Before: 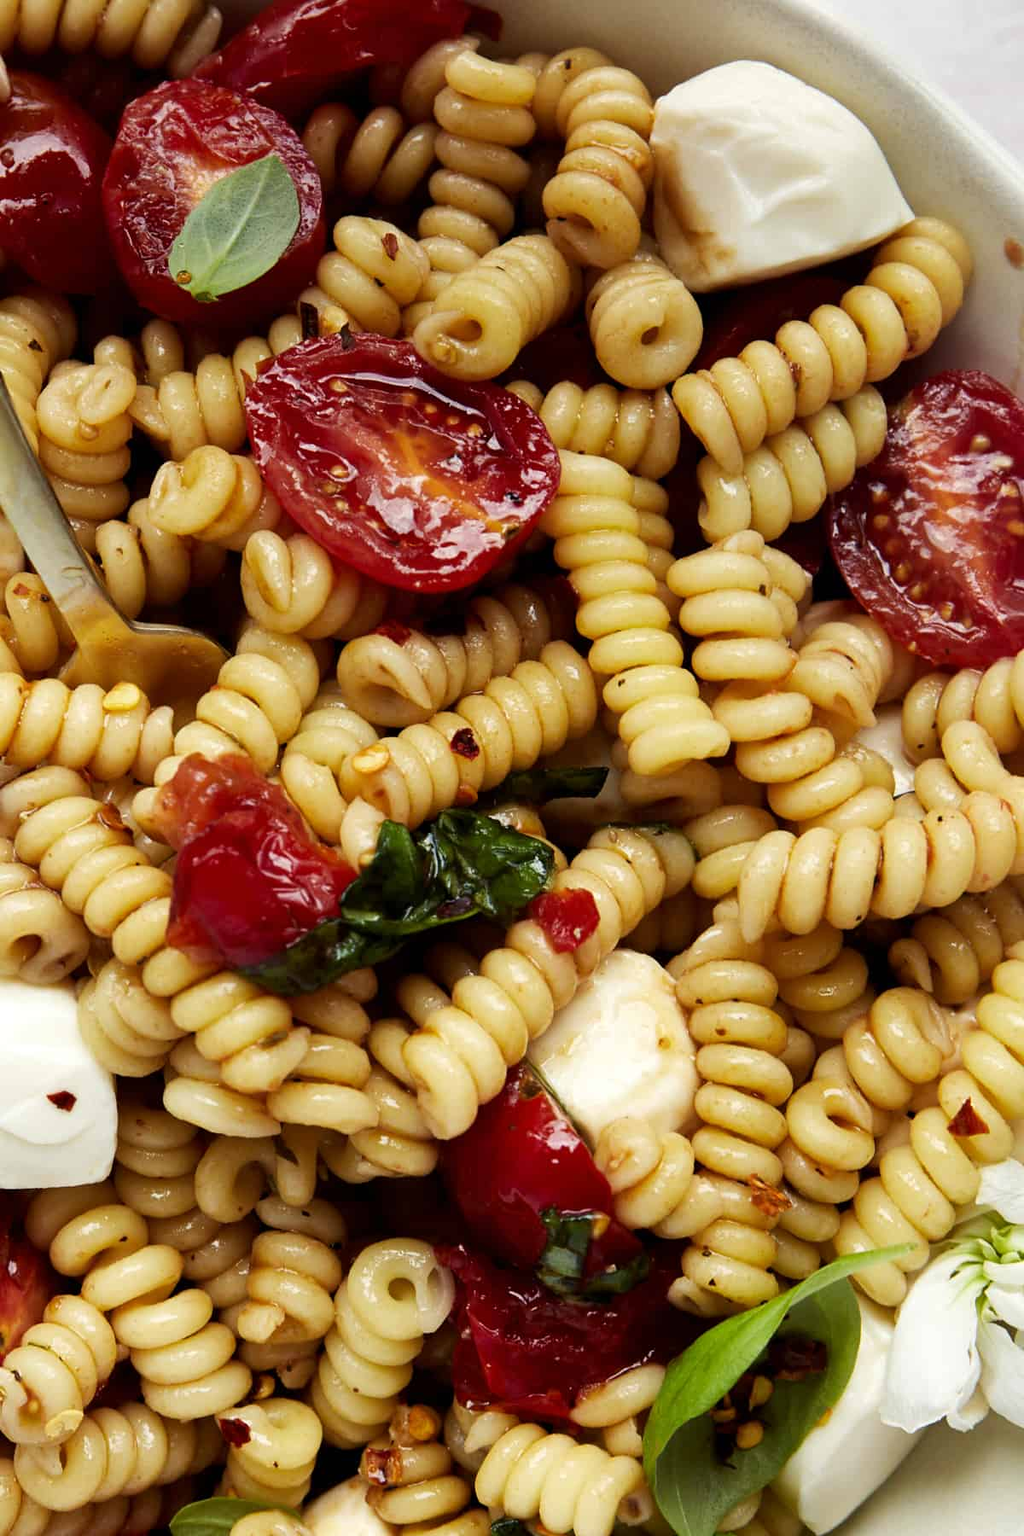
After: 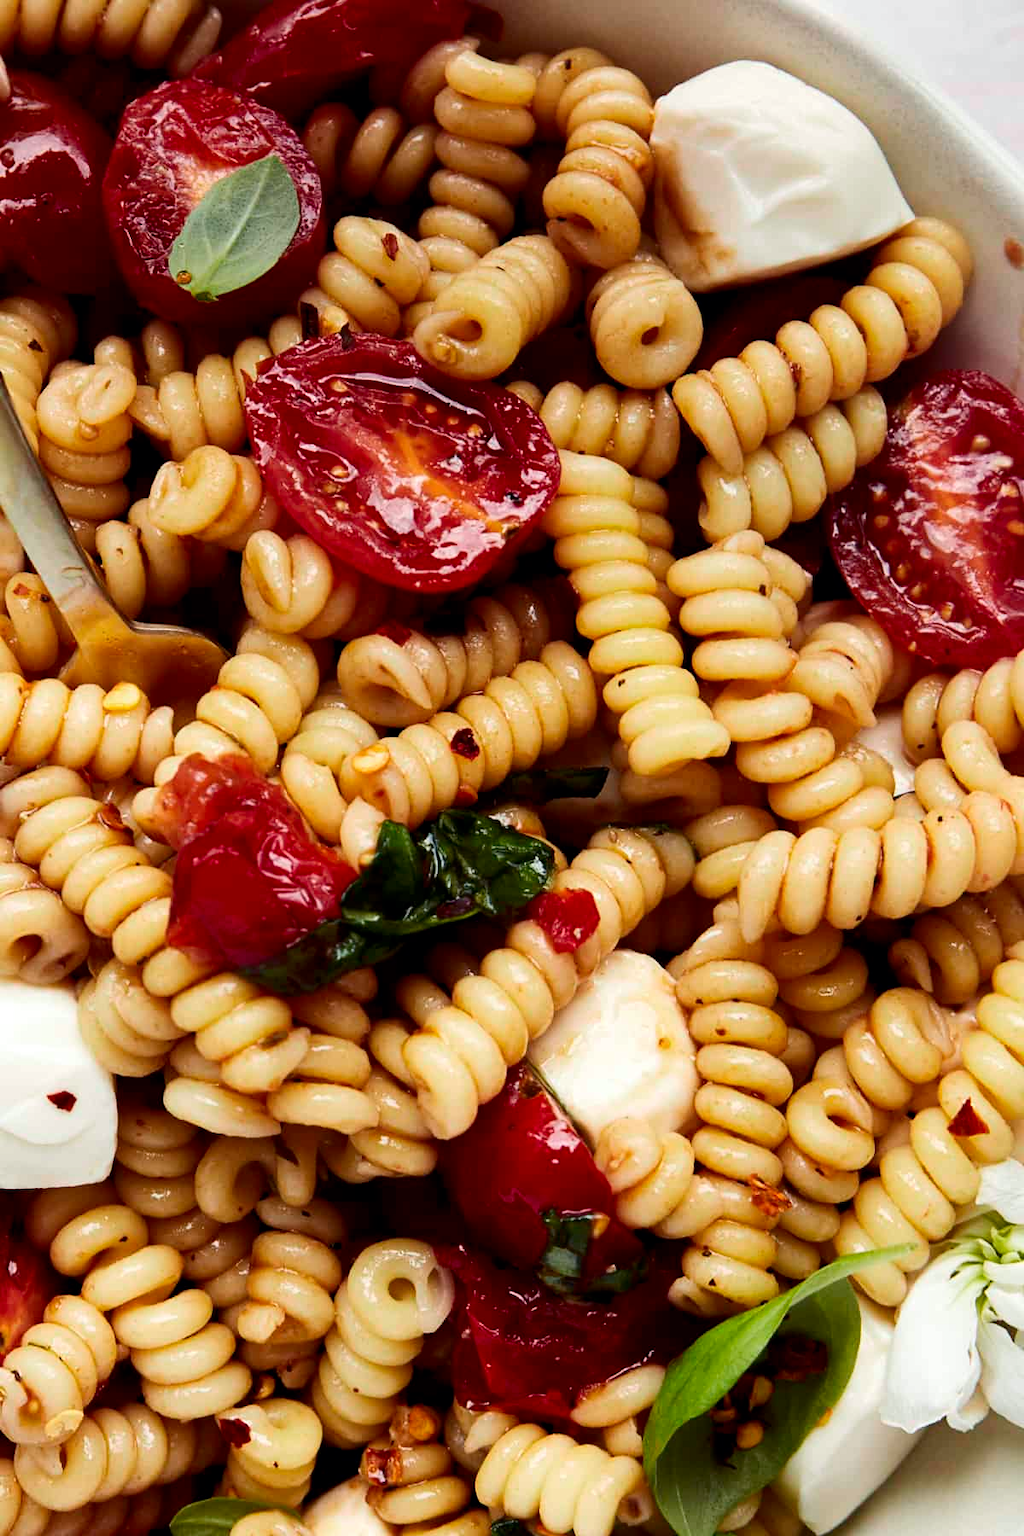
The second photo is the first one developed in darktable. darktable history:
tone curve: curves: ch0 [(0, 0) (0.227, 0.17) (0.766, 0.774) (1, 1)]; ch1 [(0, 0) (0.114, 0.127) (0.437, 0.452) (0.498, 0.498) (0.529, 0.541) (0.579, 0.589) (1, 1)]; ch2 [(0, 0) (0.233, 0.259) (0.493, 0.492) (0.587, 0.573) (1, 1)], color space Lab, independent channels, preserve colors none
